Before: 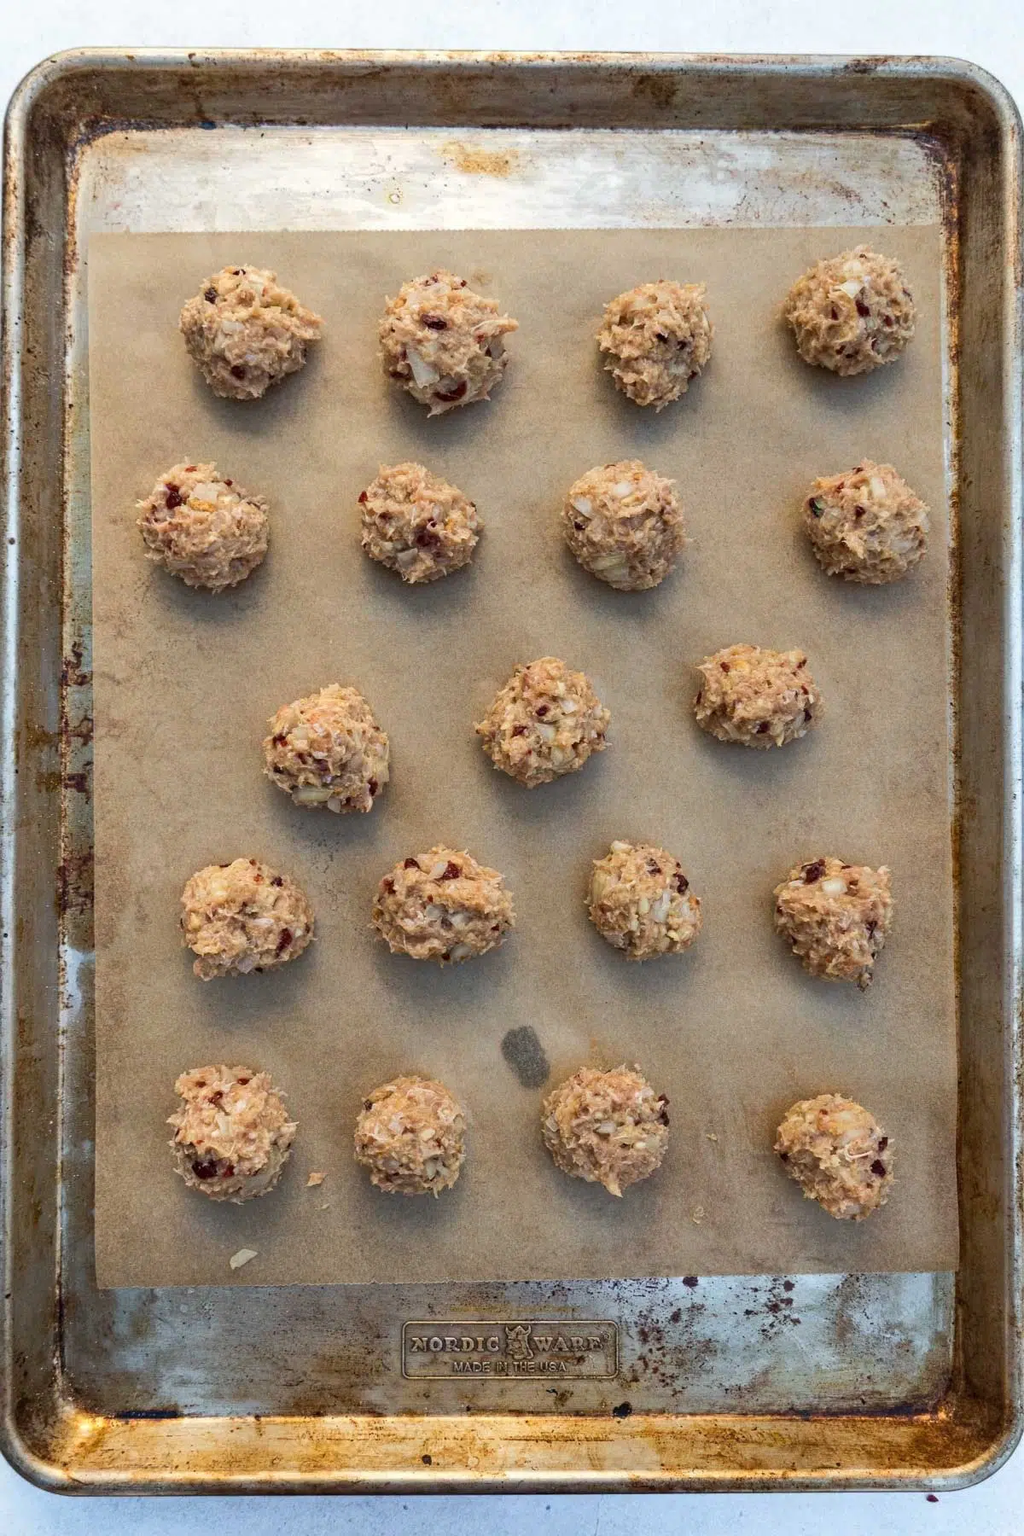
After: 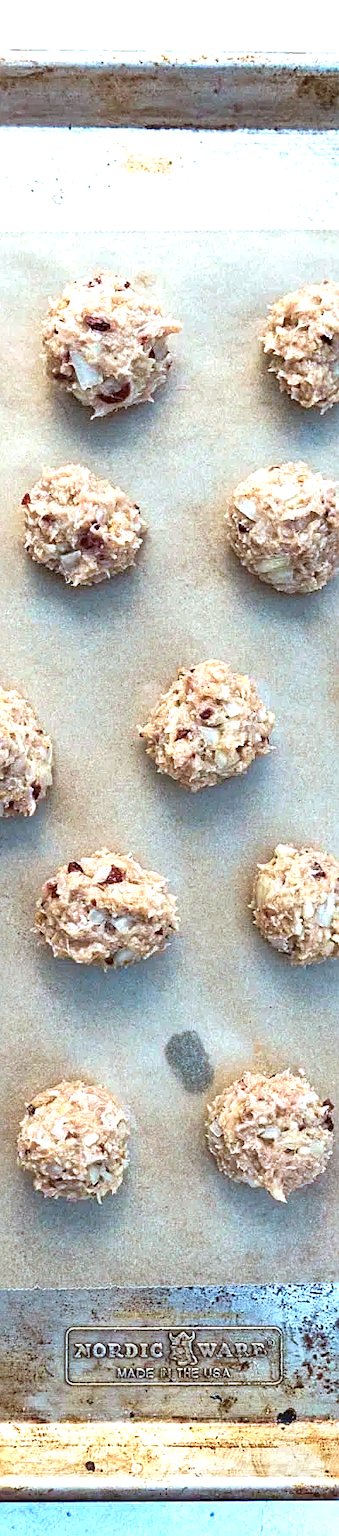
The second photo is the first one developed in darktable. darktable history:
velvia: on, module defaults
color zones: curves: ch1 [(0, 0.469) (0.01, 0.469) (0.12, 0.446) (0.248, 0.469) (0.5, 0.5) (0.748, 0.5) (0.99, 0.469) (1, 0.469)]
color correction: highlights a* -9.72, highlights b* -21.95
crop: left 32.92%, right 33.775%
exposure: exposure 1.073 EV, compensate highlight preservation false
sharpen: on, module defaults
